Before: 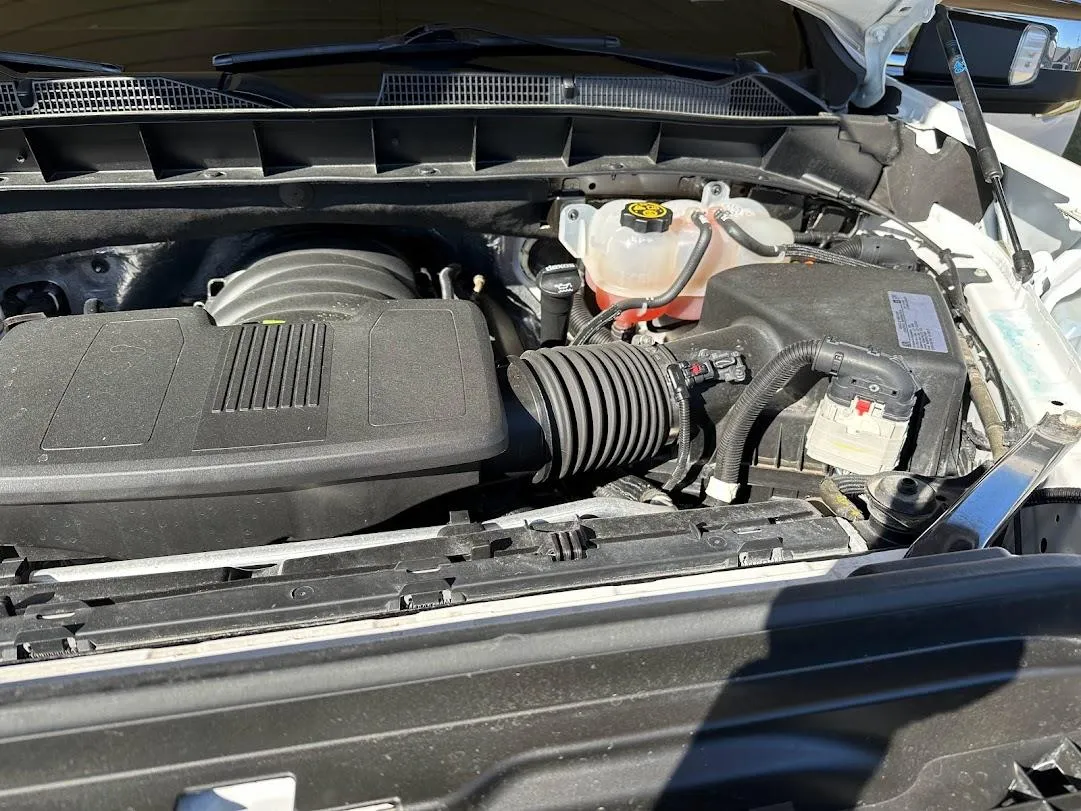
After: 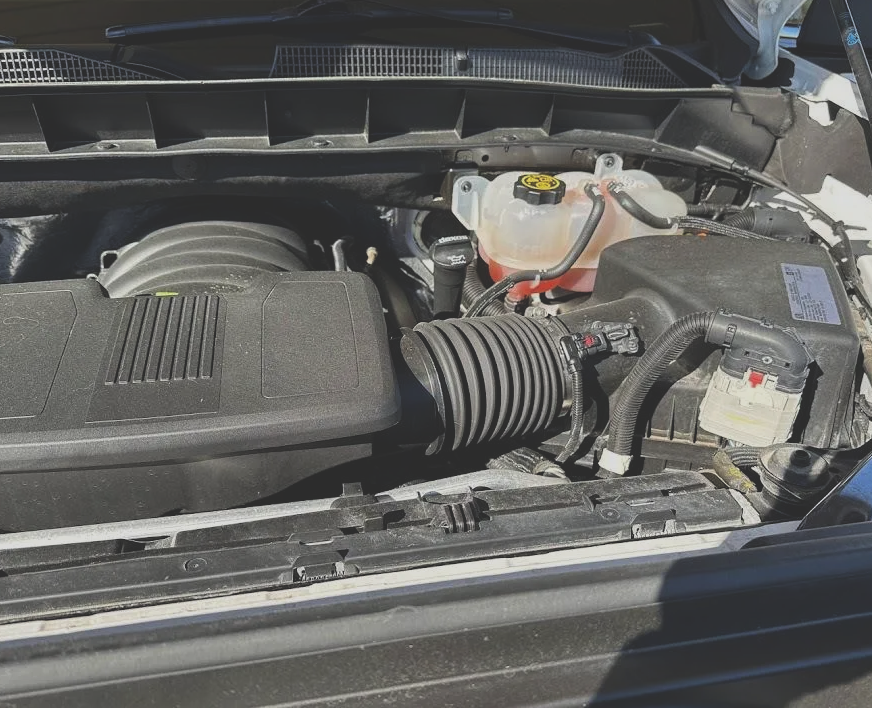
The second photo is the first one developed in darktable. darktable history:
exposure: black level correction -0.036, exposure -0.495 EV, compensate highlight preservation false
crop: left 9.933%, top 3.511%, right 9.225%, bottom 9.117%
